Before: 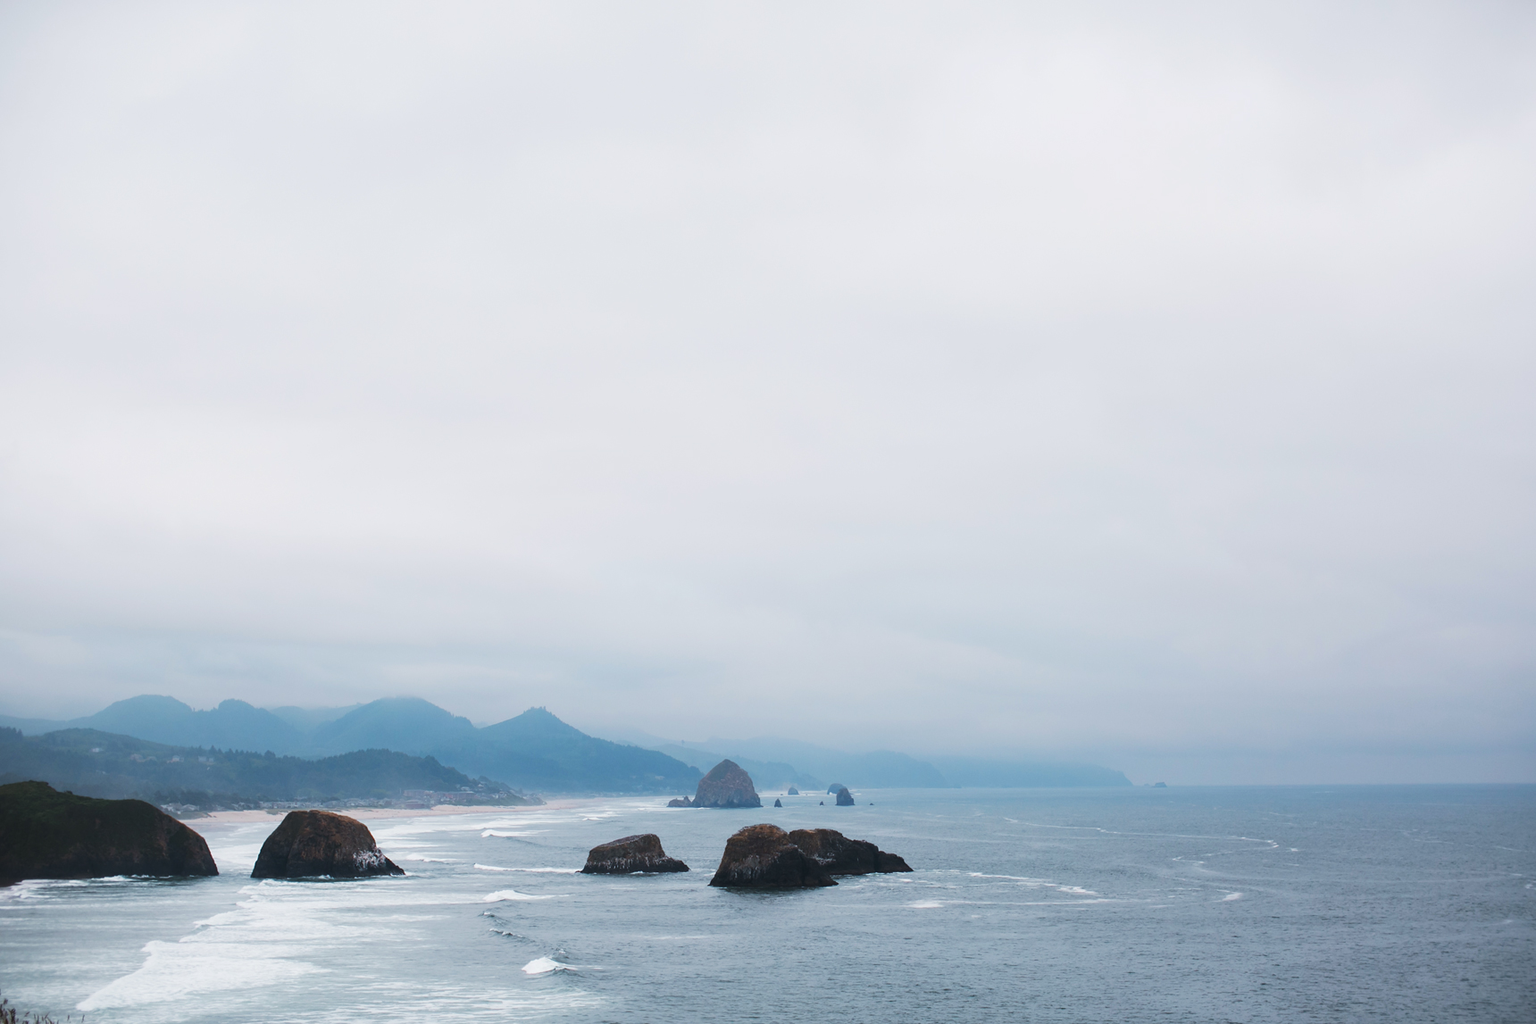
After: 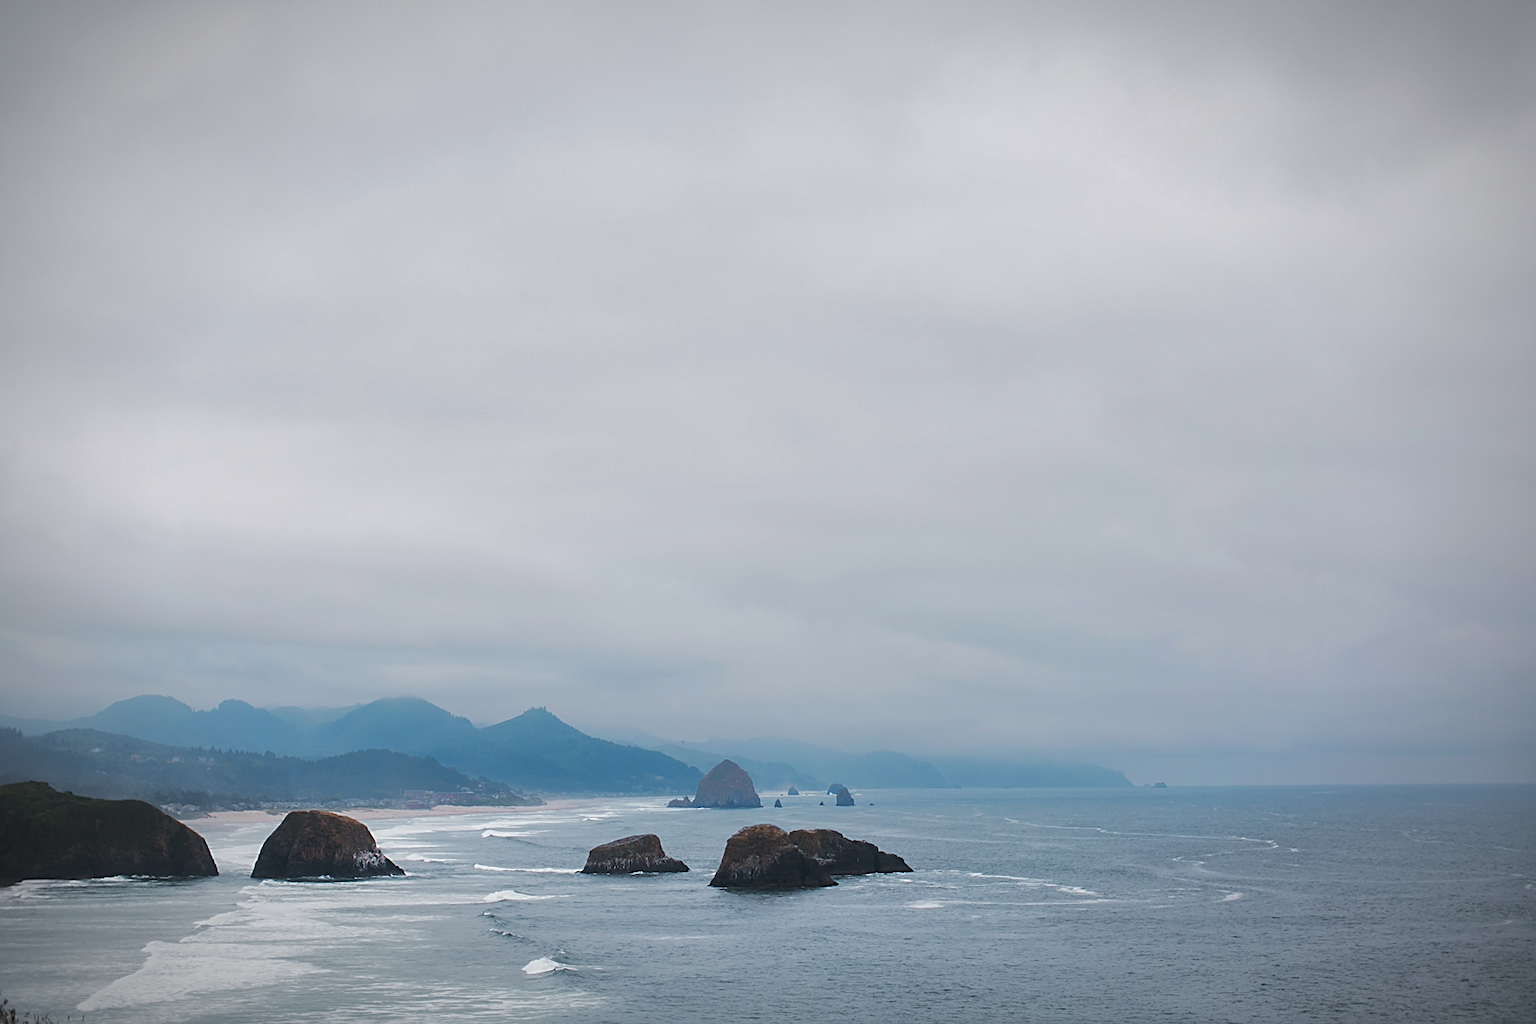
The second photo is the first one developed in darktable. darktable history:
sharpen: on, module defaults
shadows and highlights: shadows 40.31, highlights -59.68
vignetting: brightness -0.417, saturation -0.308, automatic ratio true, unbound false
